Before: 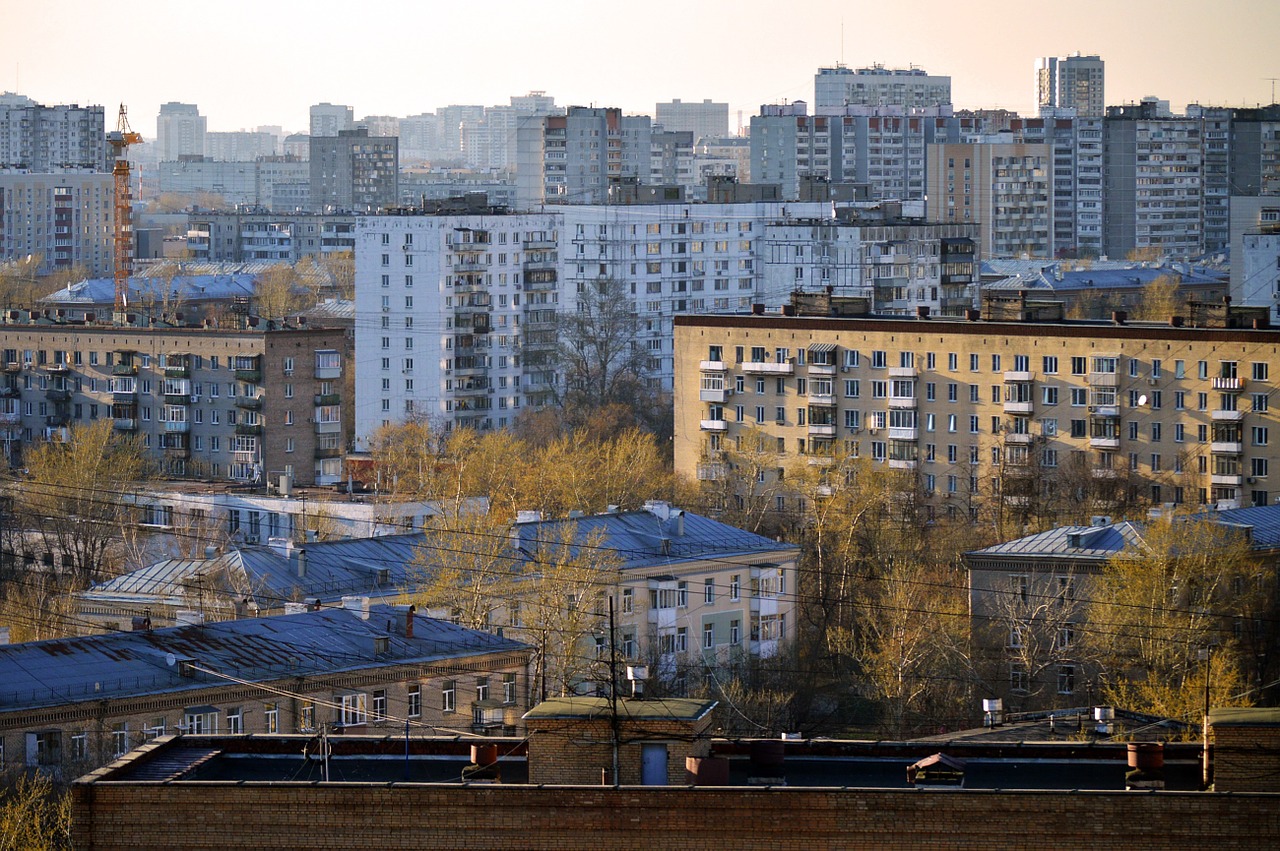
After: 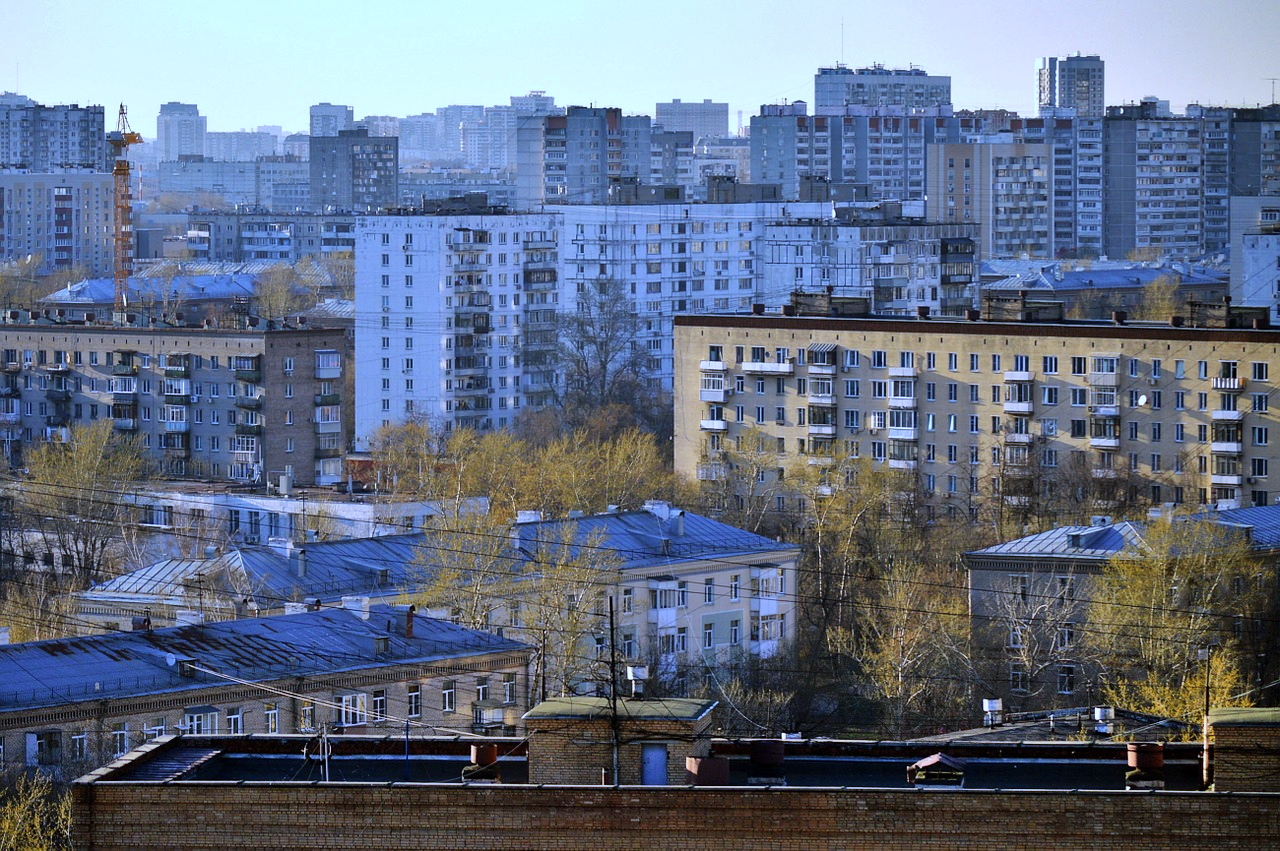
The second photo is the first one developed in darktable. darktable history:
shadows and highlights: soften with gaussian
exposure: compensate highlight preservation false
white balance: red 0.871, blue 1.249
